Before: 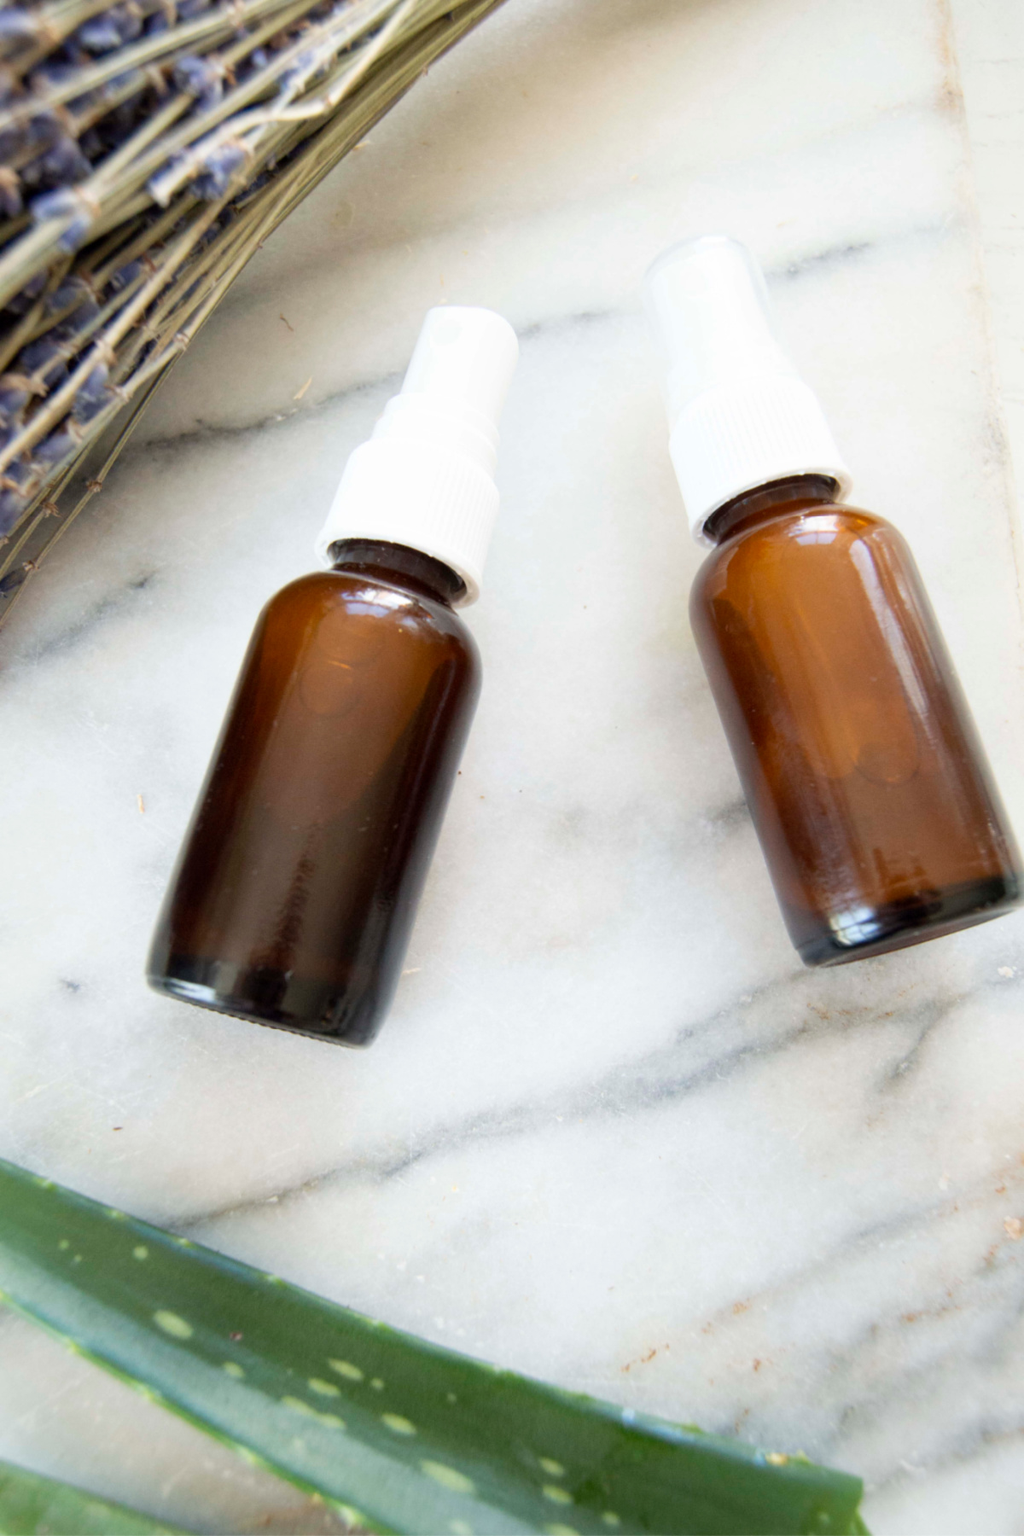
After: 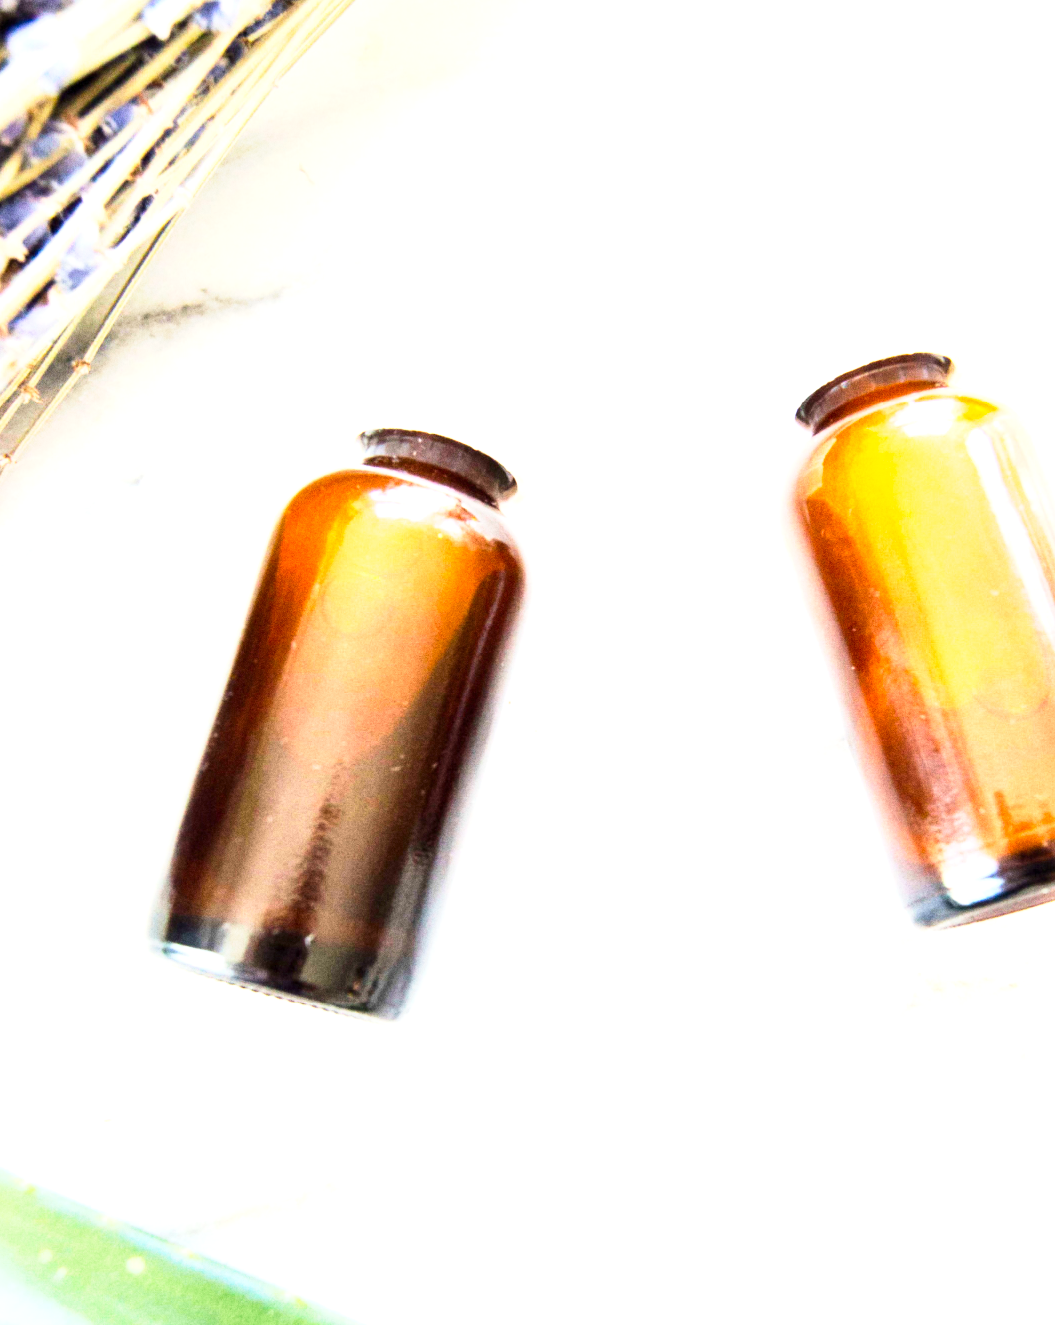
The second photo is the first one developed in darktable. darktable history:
base curve: curves: ch0 [(0, 0) (0.088, 0.125) (0.176, 0.251) (0.354, 0.501) (0.613, 0.749) (1, 0.877)], preserve colors none
color balance rgb: shadows lift › luminance -10%, power › luminance -9%, linear chroma grading › global chroma 10%, global vibrance 10%, contrast 15%, saturation formula JzAzBz (2021)
crop and rotate: left 2.425%, top 11.305%, right 9.6%, bottom 15.08%
exposure: black level correction 0, exposure 1.7 EV, compensate exposure bias true, compensate highlight preservation false
local contrast: mode bilateral grid, contrast 20, coarseness 50, detail 132%, midtone range 0.2
contrast brightness saturation: contrast 0.2, brightness 0.16, saturation 0.22
grain: coarseness 0.09 ISO
